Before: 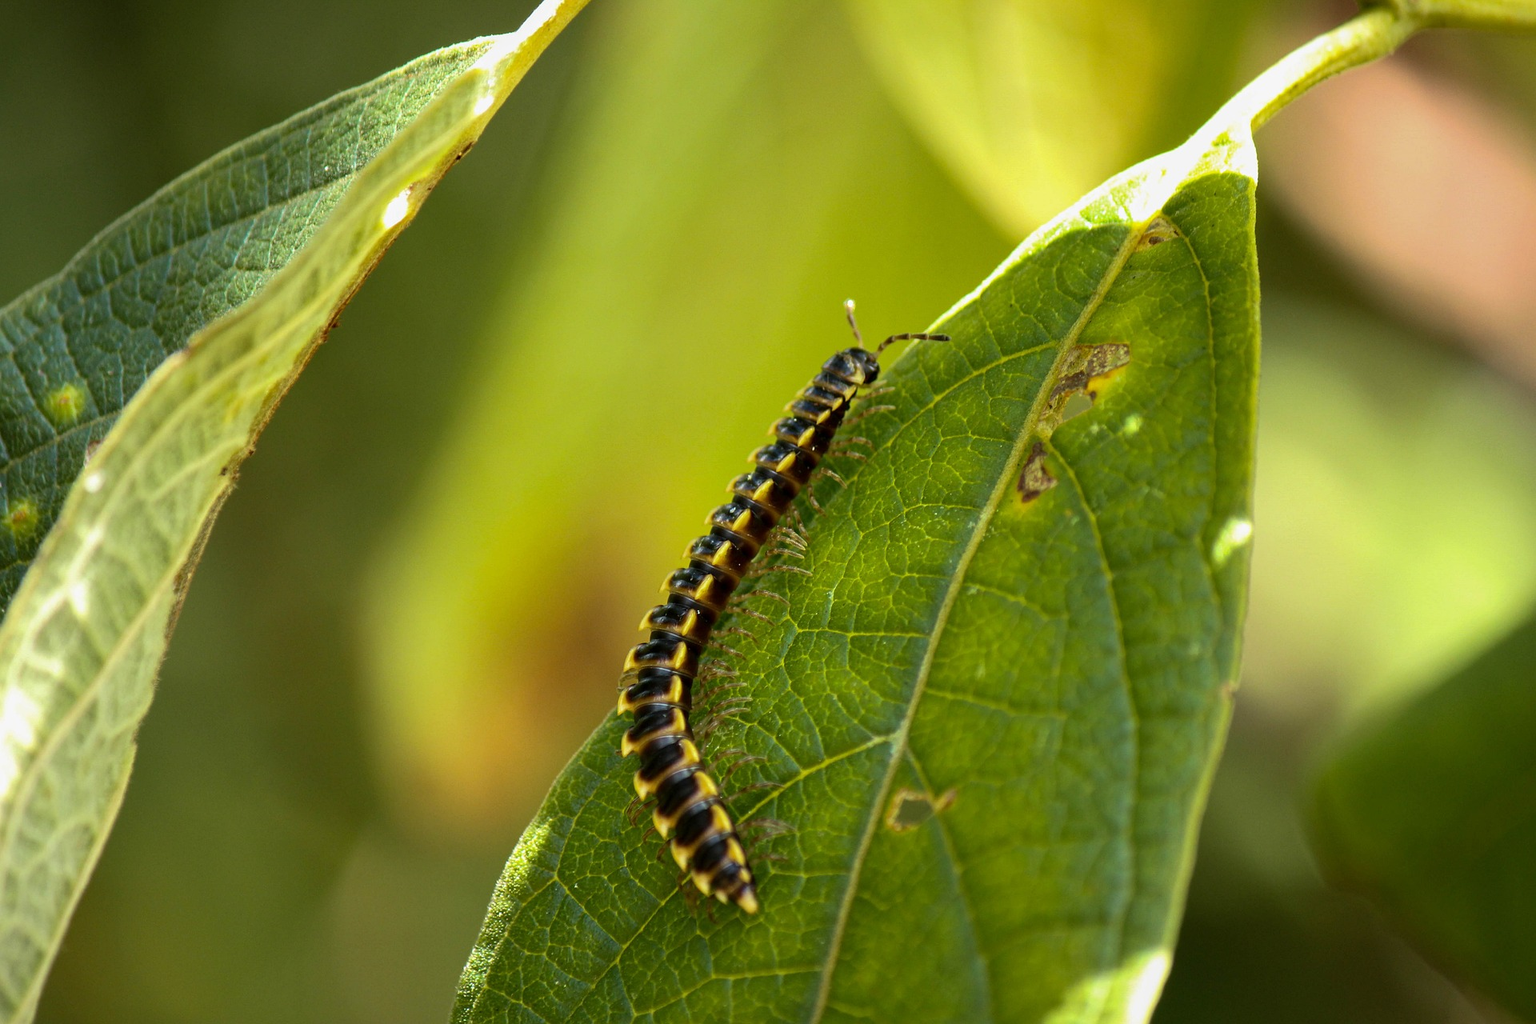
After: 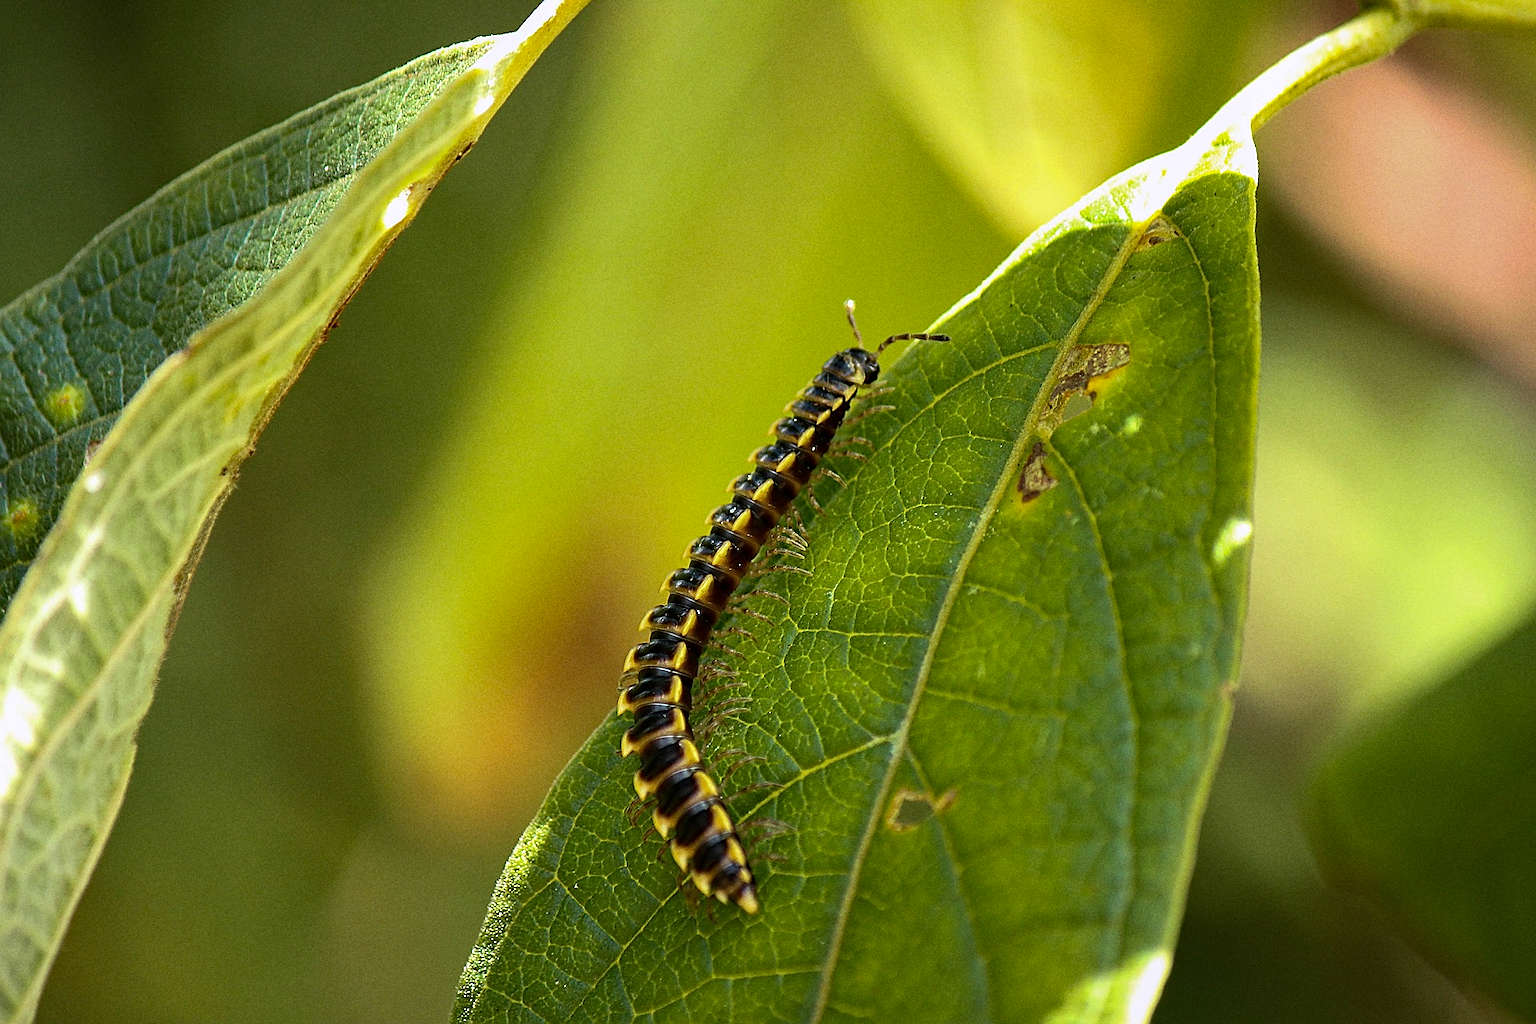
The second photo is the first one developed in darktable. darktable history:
haze removal: compatibility mode true, adaptive false
sharpen: radius 1.4, amount 1.25, threshold 0.7
grain: strength 26%
